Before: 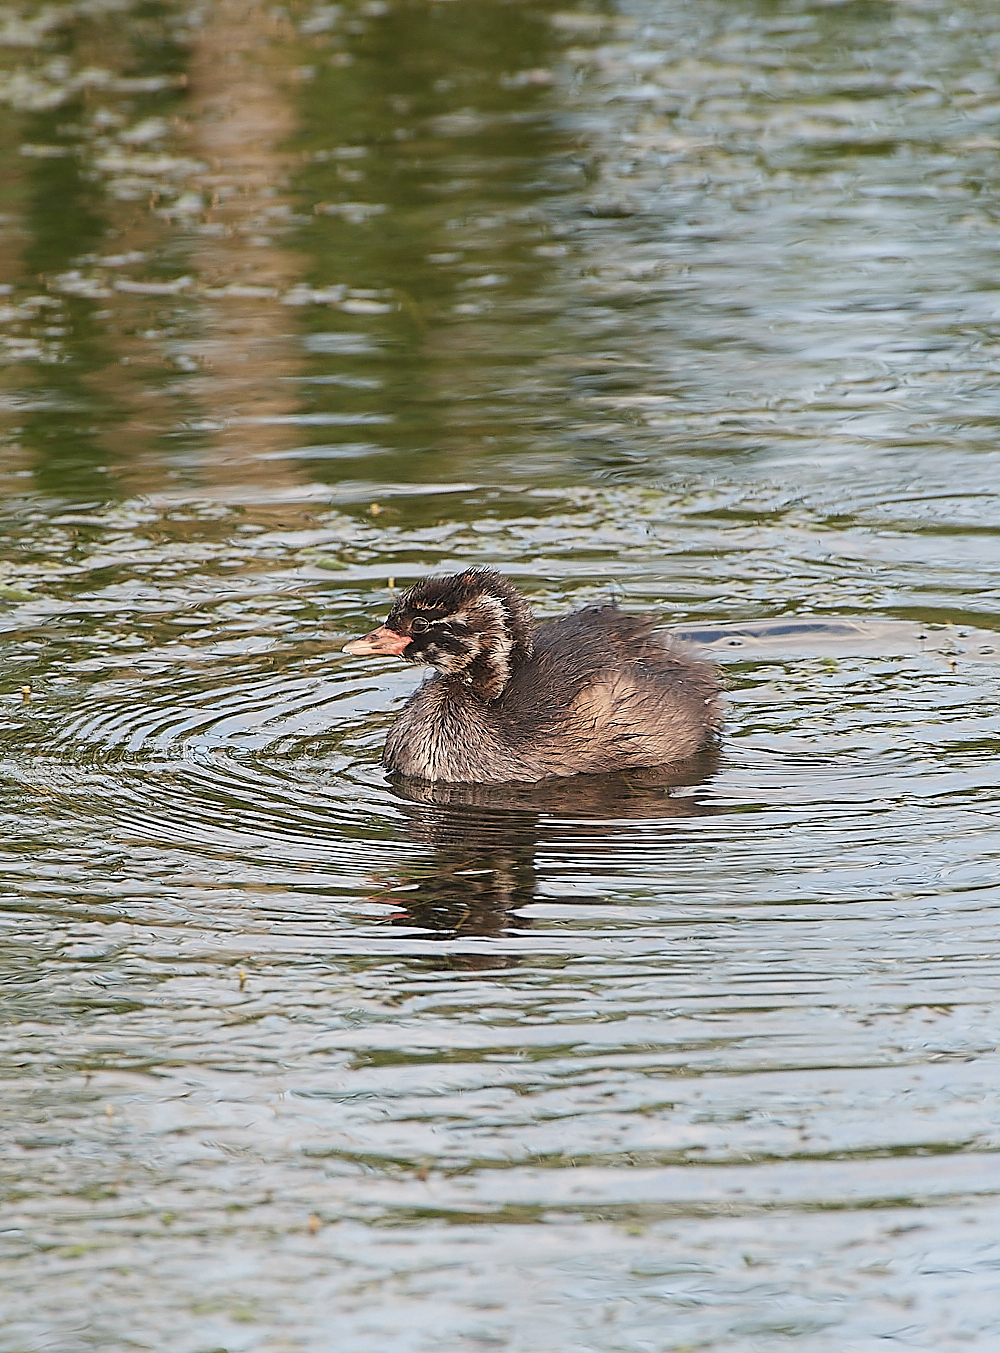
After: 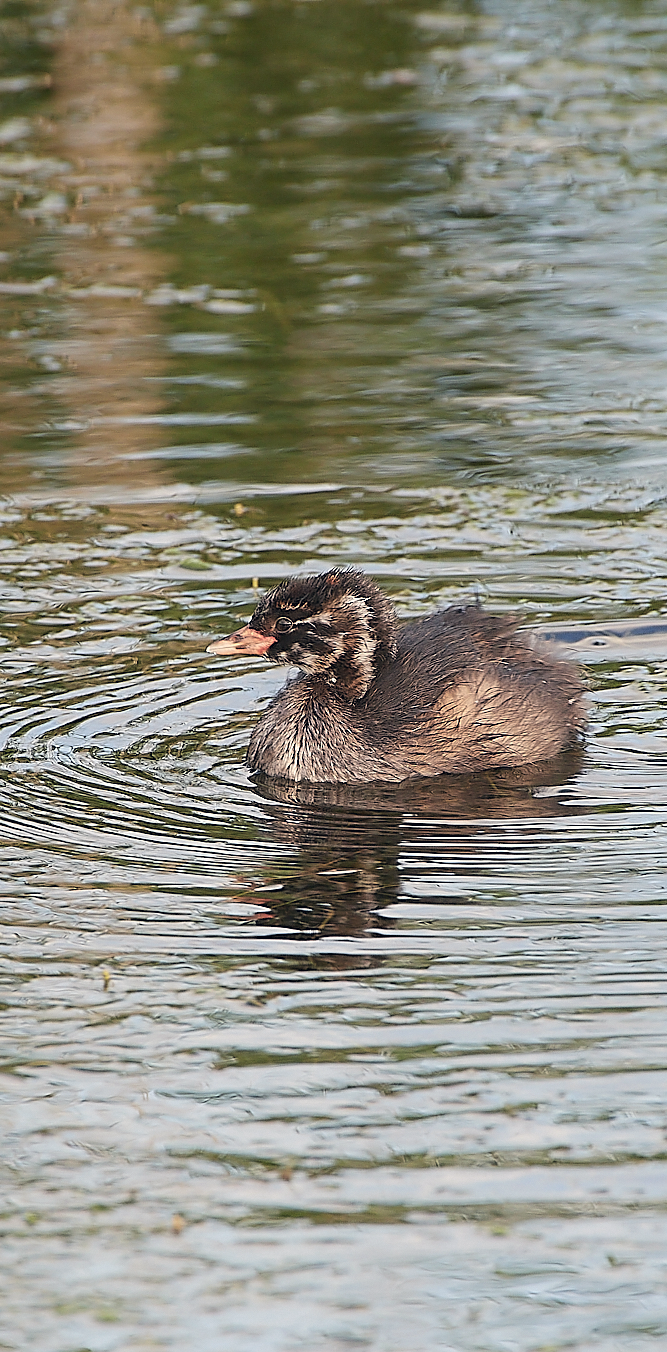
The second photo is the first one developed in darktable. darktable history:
color correction: highlights a* 0.437, highlights b* 2.72, shadows a* -1.22, shadows b* -4.34
crop and rotate: left 13.605%, right 19.675%
